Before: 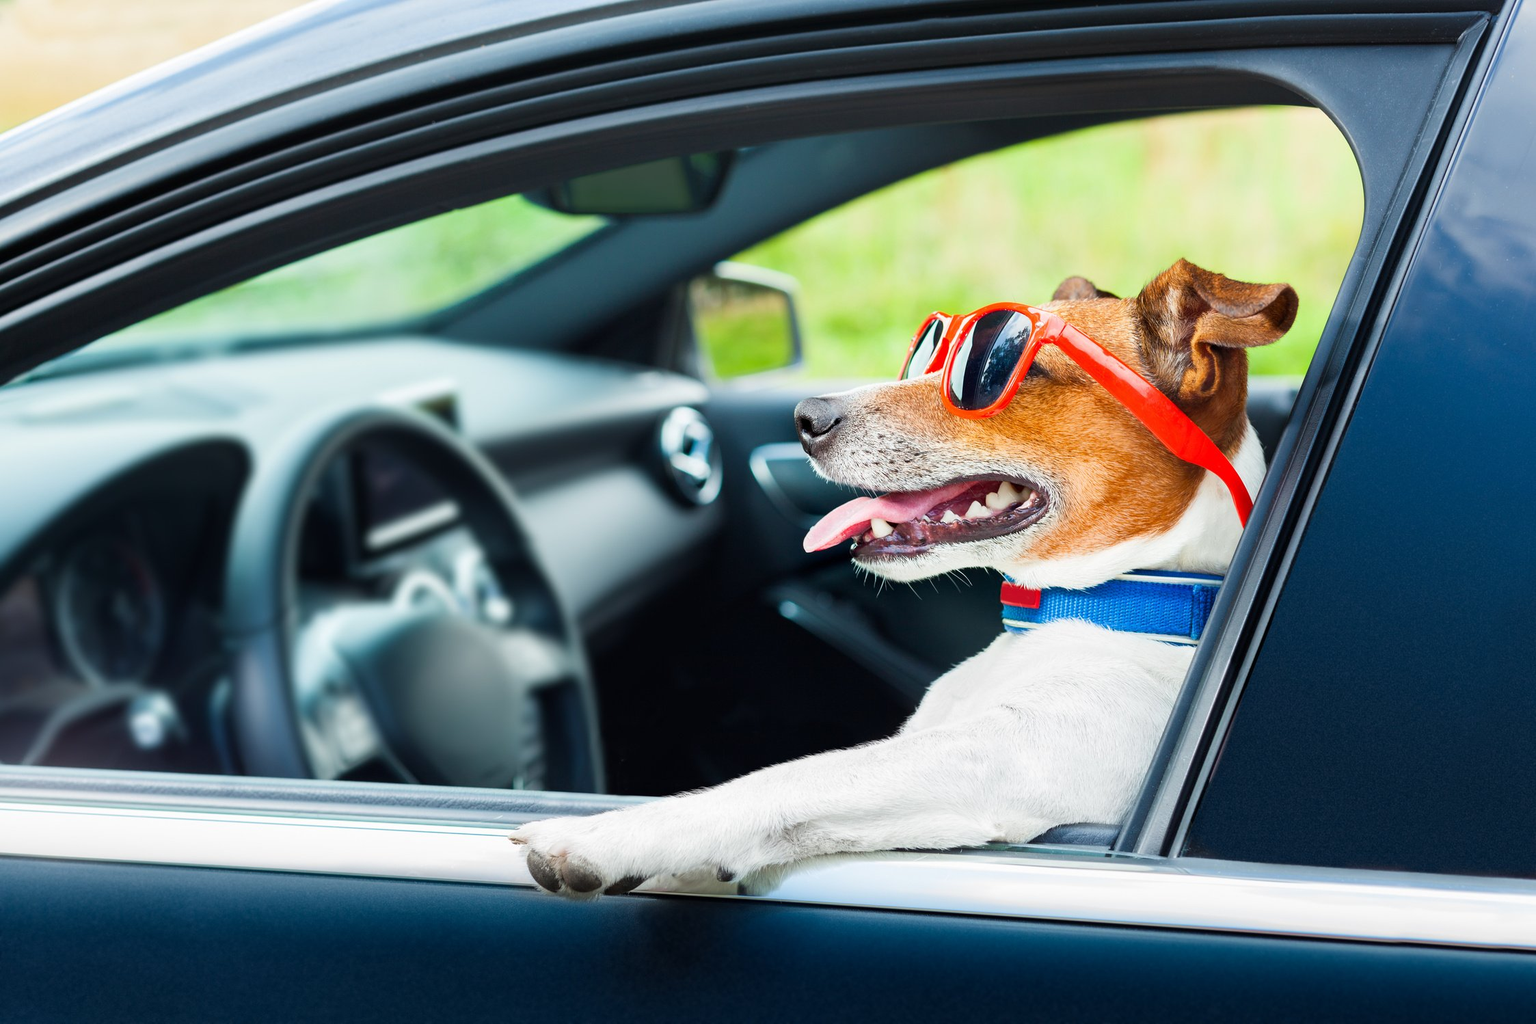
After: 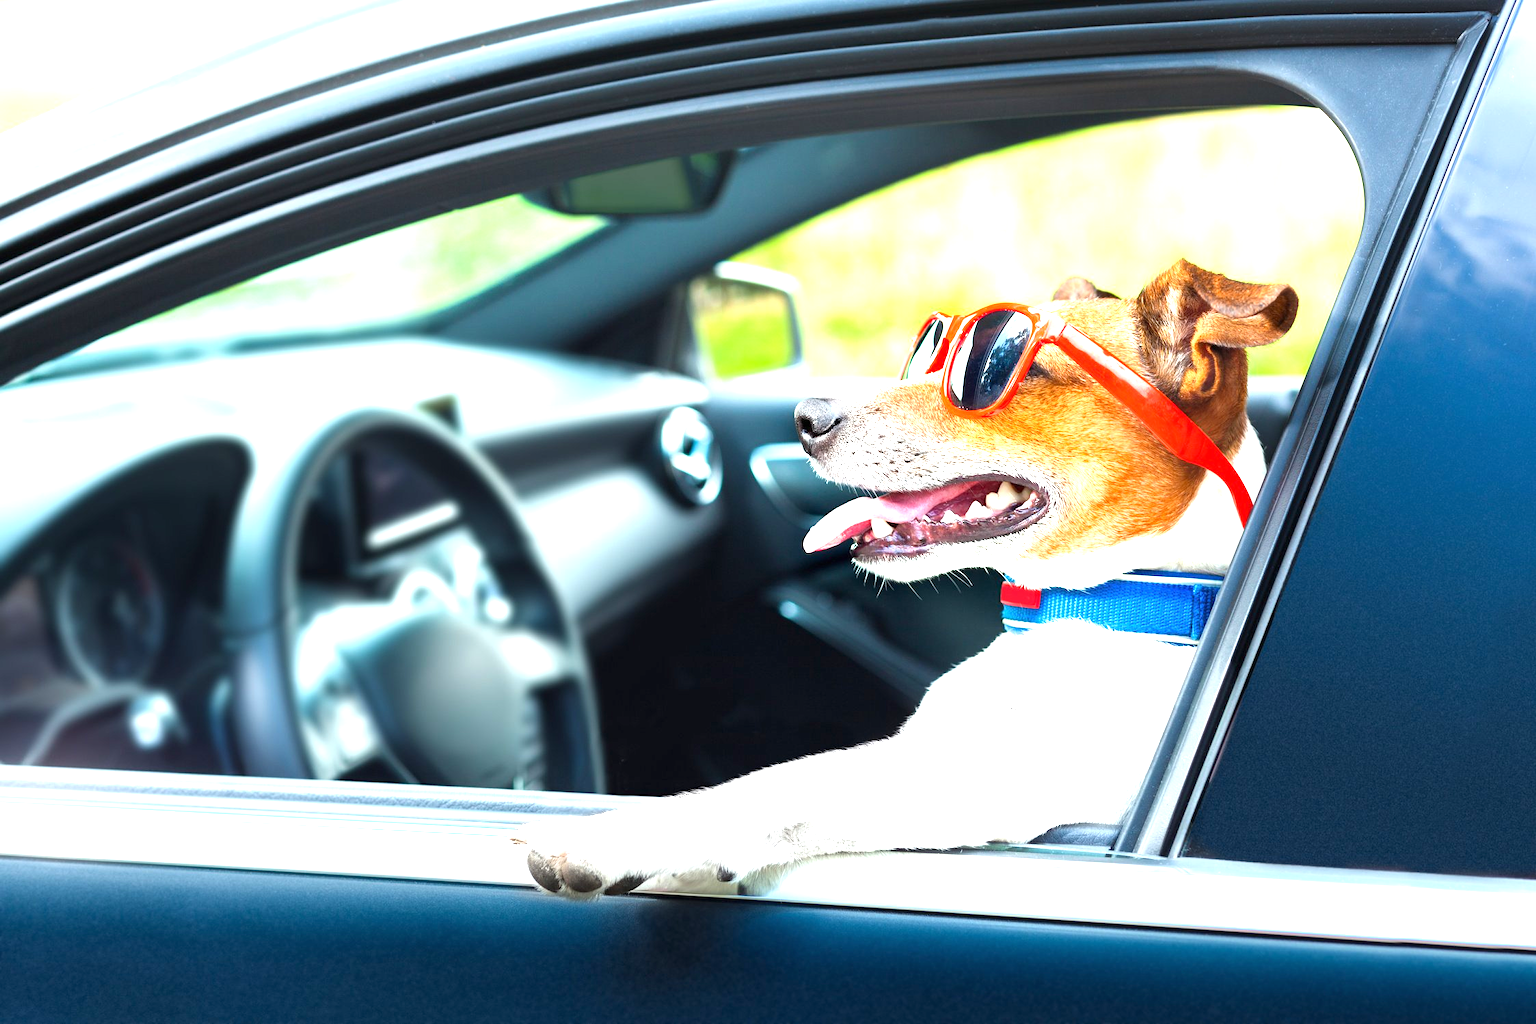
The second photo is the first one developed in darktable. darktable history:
exposure: black level correction 0, exposure 1.183 EV, compensate highlight preservation false
